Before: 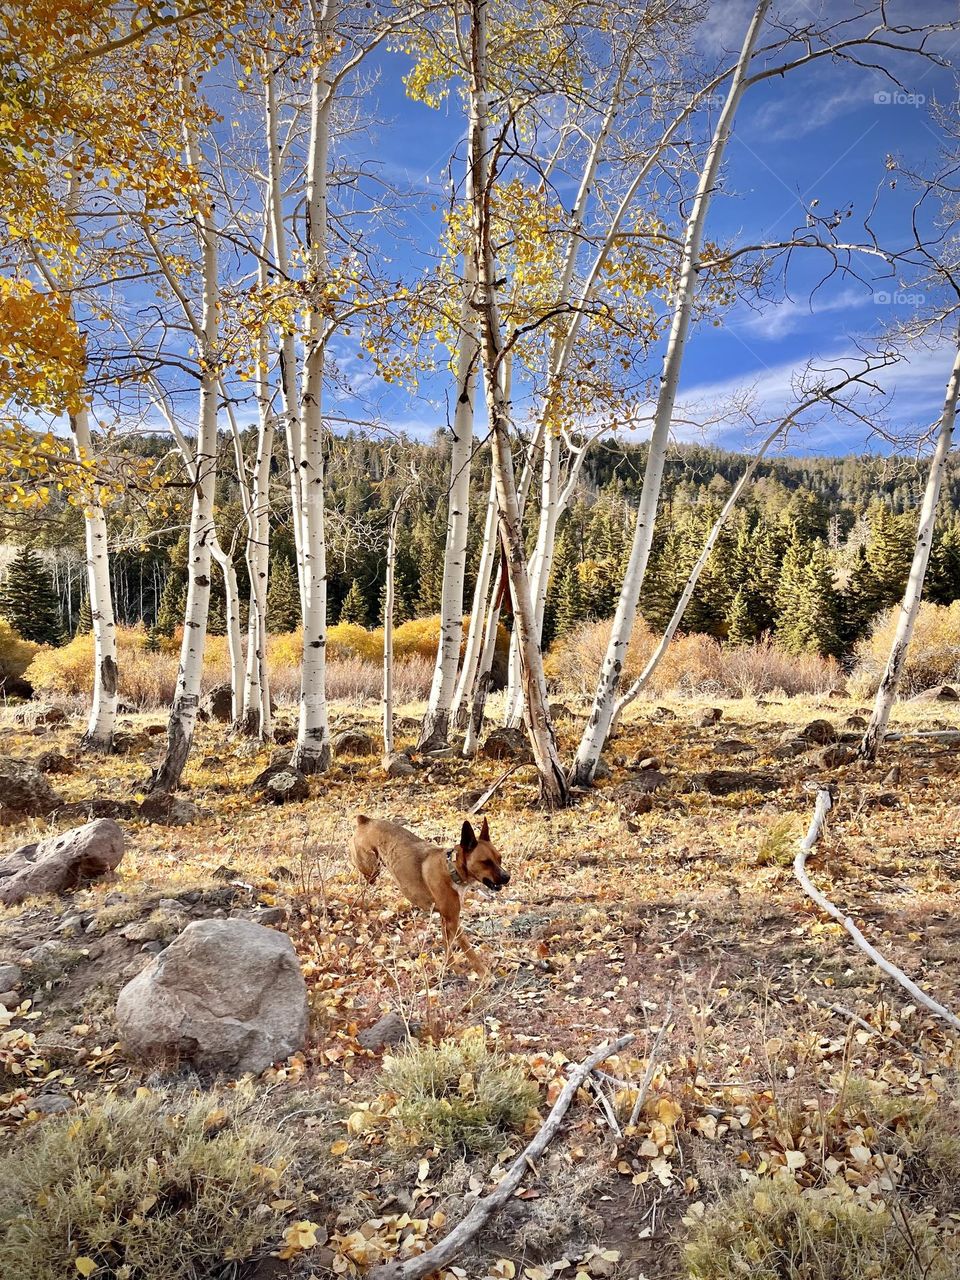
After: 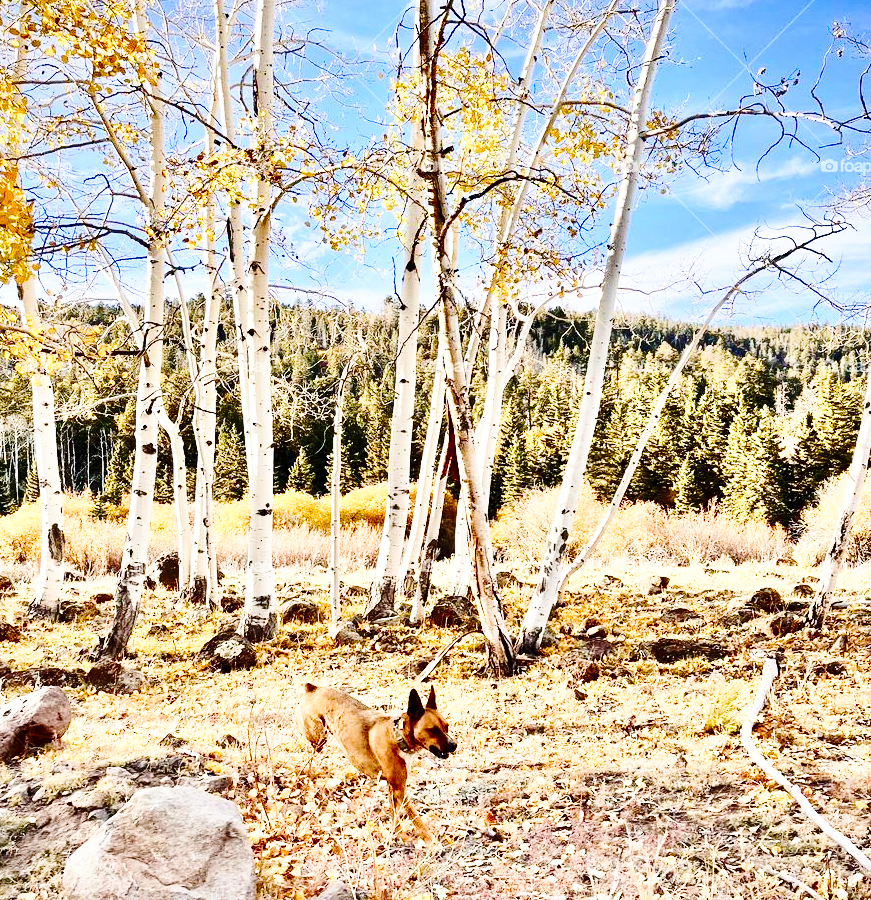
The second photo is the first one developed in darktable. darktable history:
contrast brightness saturation: contrast 0.28
color balance rgb: linear chroma grading › shadows 9.744%, linear chroma grading › highlights 9.785%, linear chroma grading › global chroma 15.079%, linear chroma grading › mid-tones 14.701%, perceptual saturation grading › global saturation -10.623%, perceptual saturation grading › highlights -27.516%, perceptual saturation grading › shadows 21.026%, global vibrance 20%
base curve: curves: ch0 [(0, 0) (0.032, 0.037) (0.105, 0.228) (0.435, 0.76) (0.856, 0.983) (1, 1)], preserve colors none
crop: left 5.619%, top 10.376%, right 3.584%, bottom 19.245%
